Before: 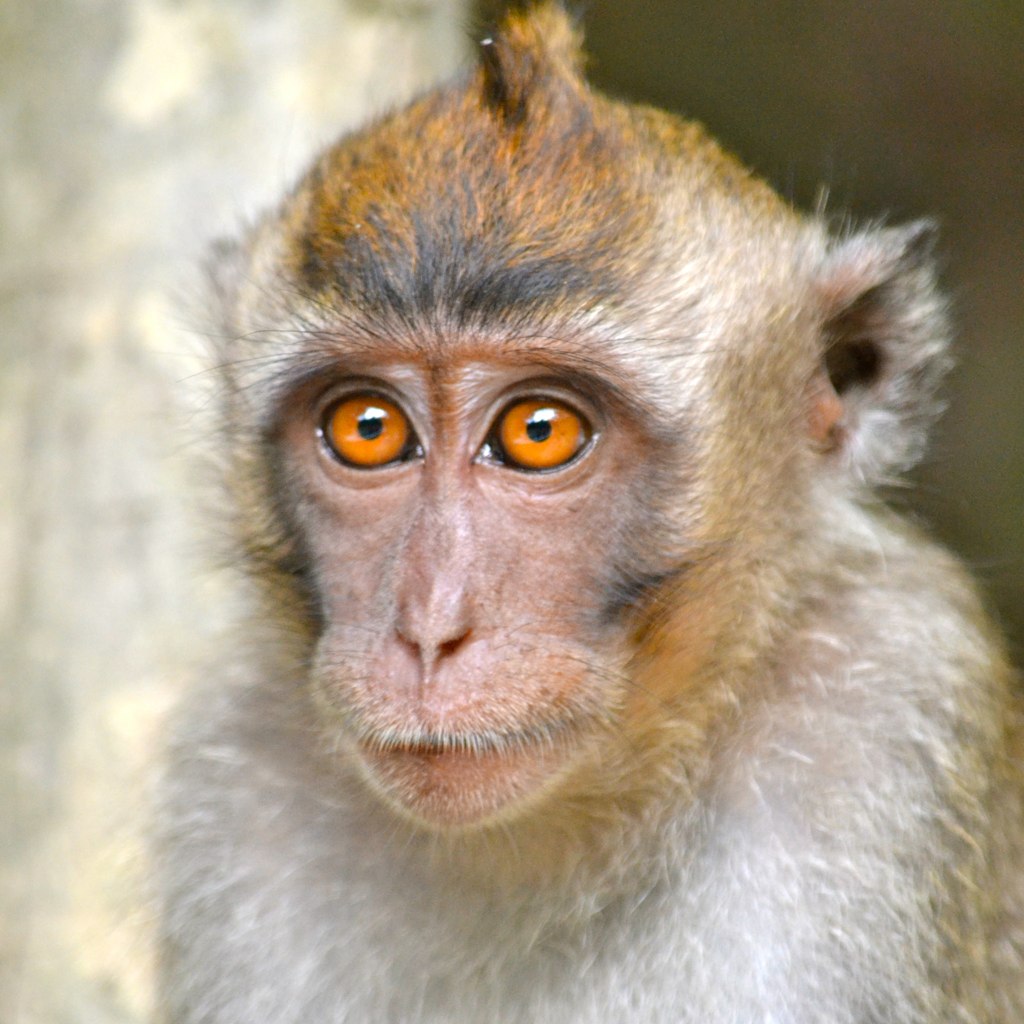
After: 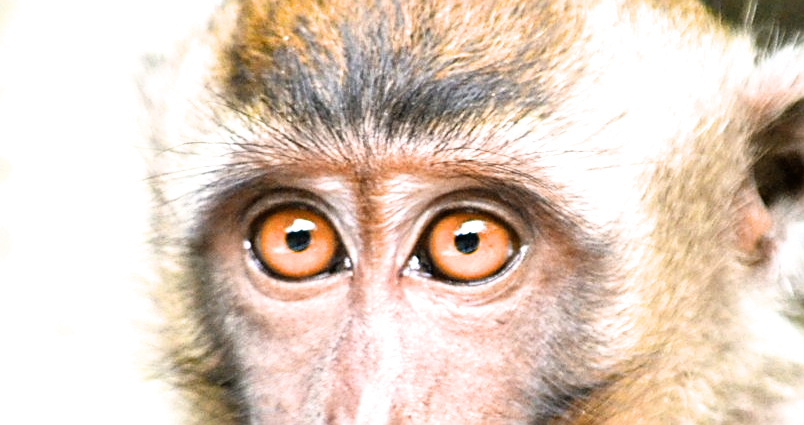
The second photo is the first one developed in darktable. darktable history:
exposure: black level correction 0, exposure 0.7 EV, compensate exposure bias true, compensate highlight preservation false
filmic rgb: white relative exposure 2.34 EV, hardness 6.59
crop: left 7.036%, top 18.398%, right 14.379%, bottom 40.043%
sharpen: on, module defaults
